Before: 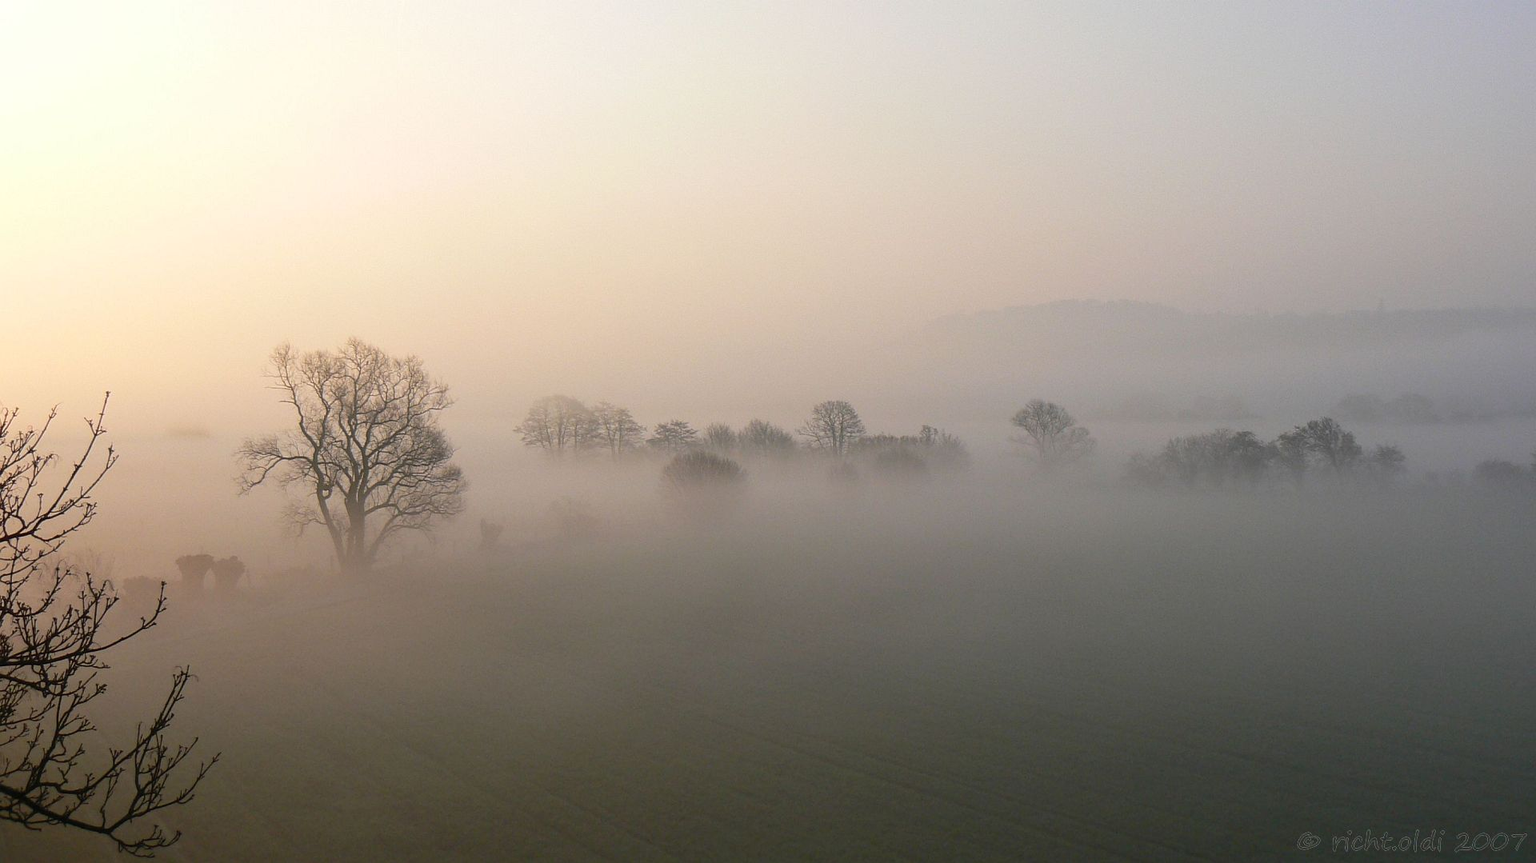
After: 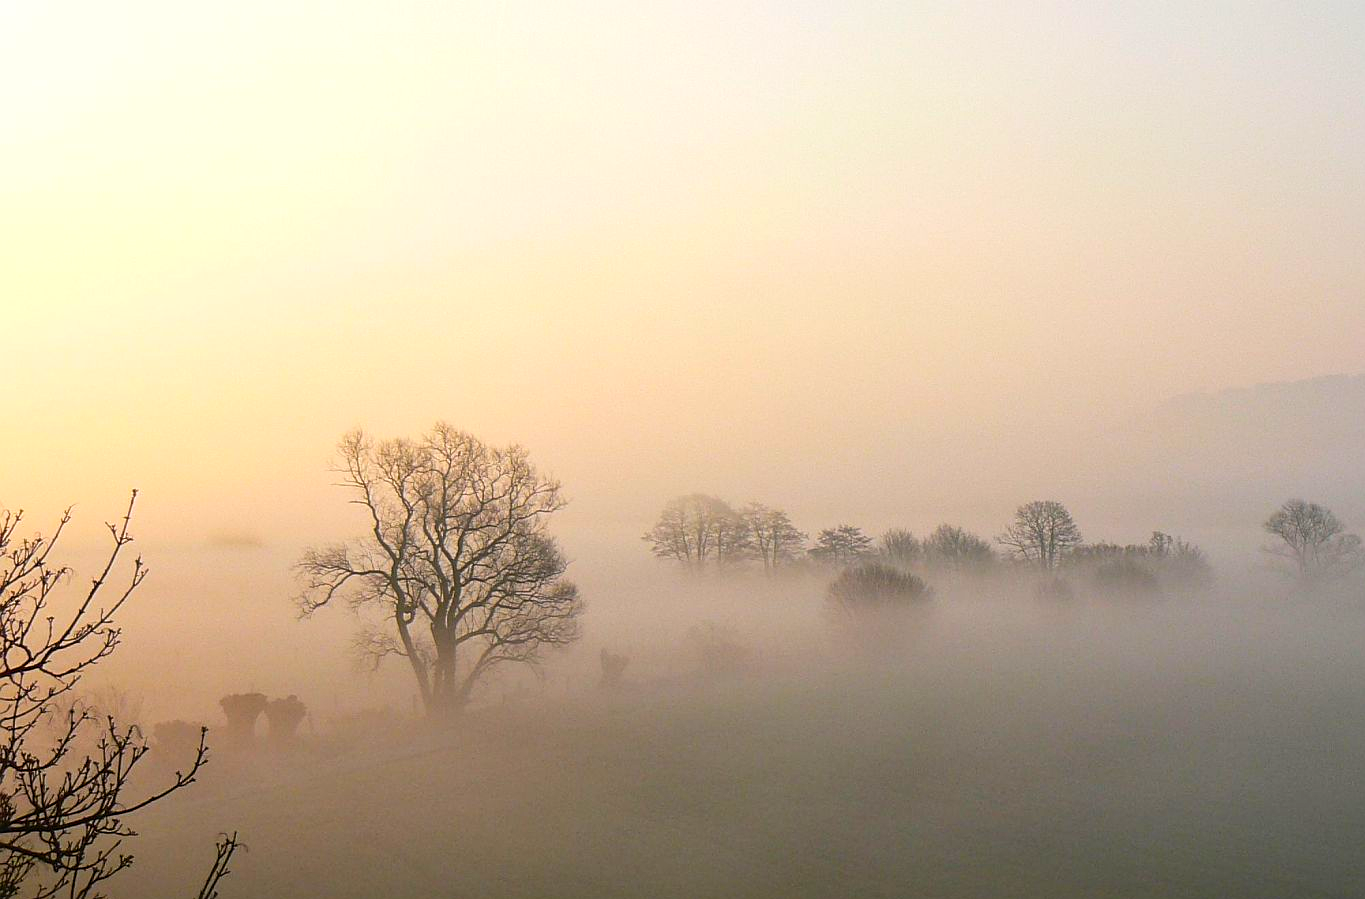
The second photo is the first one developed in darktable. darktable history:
crop: right 28.885%, bottom 16.626%
exposure: exposure 0.081 EV, compensate highlight preservation false
color balance rgb: perceptual saturation grading › global saturation 30%, global vibrance 20%
local contrast: mode bilateral grid, contrast 20, coarseness 50, detail 120%, midtone range 0.2
sharpen: amount 0.2
contrast brightness saturation: contrast 0.1, brightness 0.03, saturation 0.09
